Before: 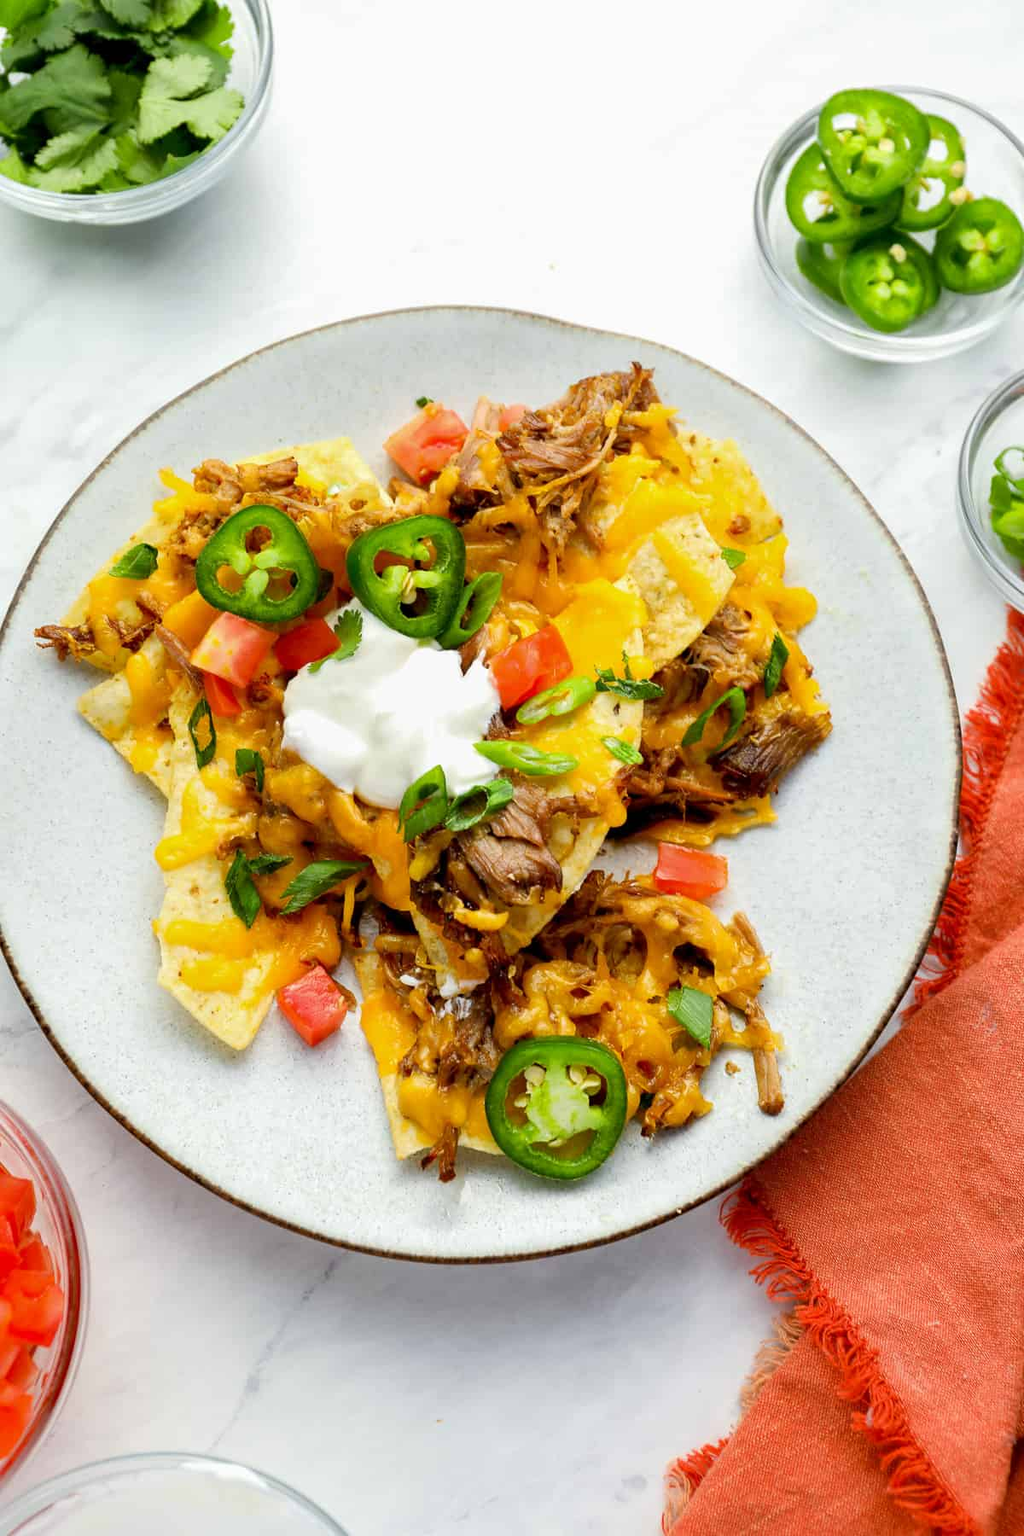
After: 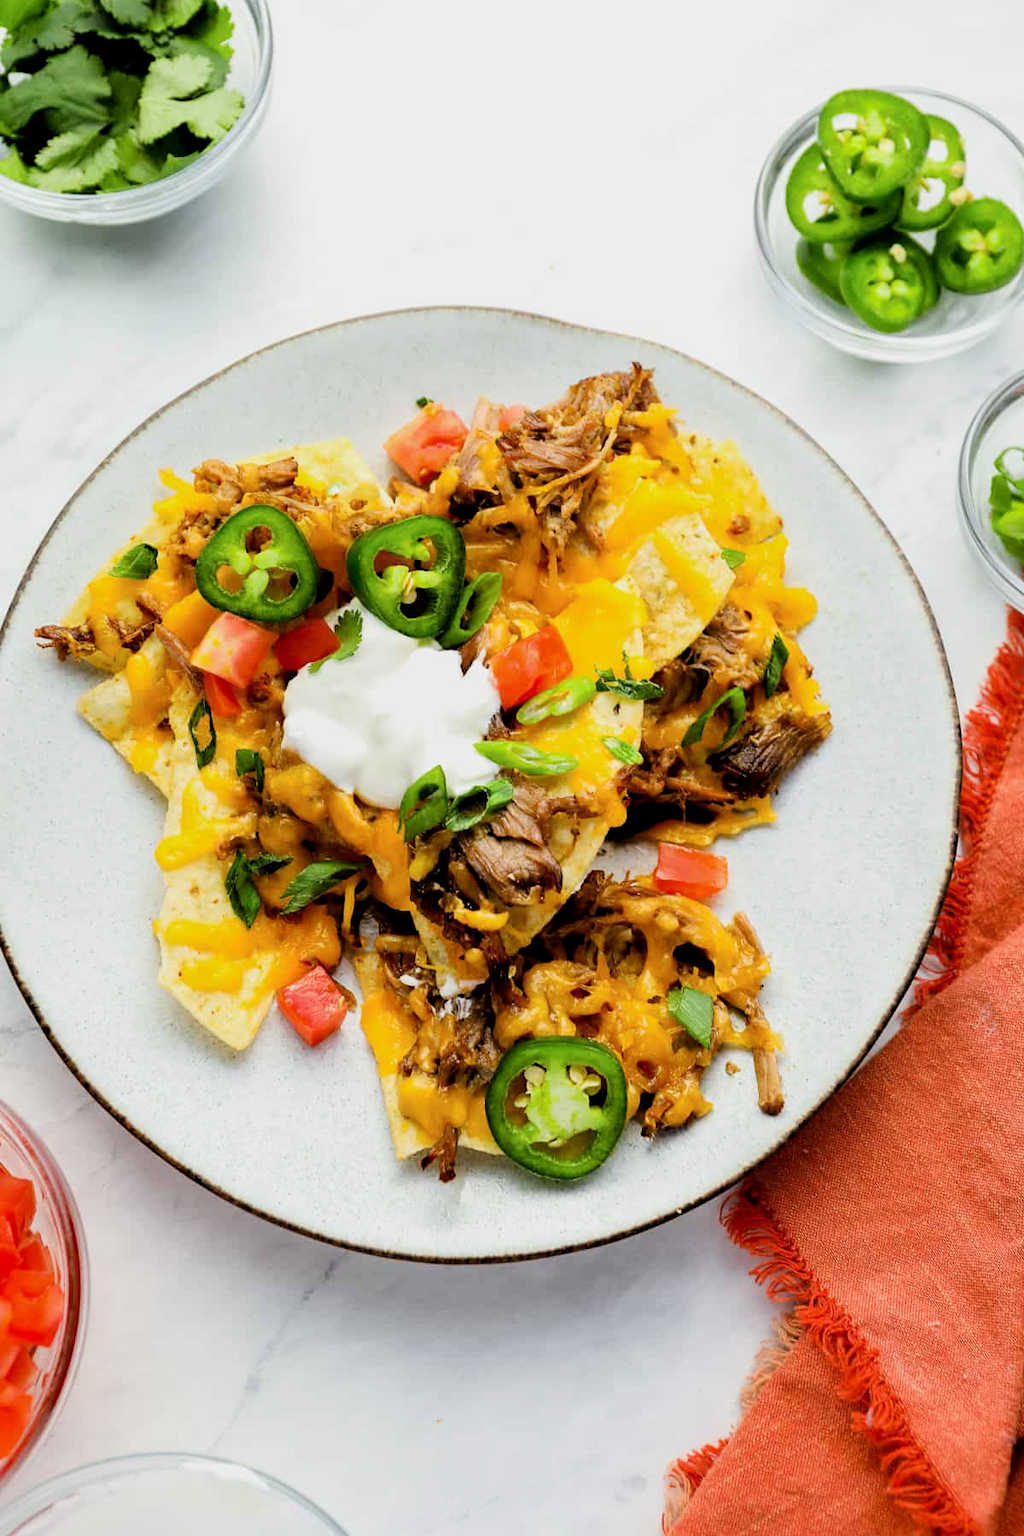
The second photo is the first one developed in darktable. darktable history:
filmic rgb: black relative exposure -5.03 EV, white relative exposure 3.2 EV, threshold 5.99 EV, hardness 3.45, contrast 1.203, highlights saturation mix -48.86%, enable highlight reconstruction true
